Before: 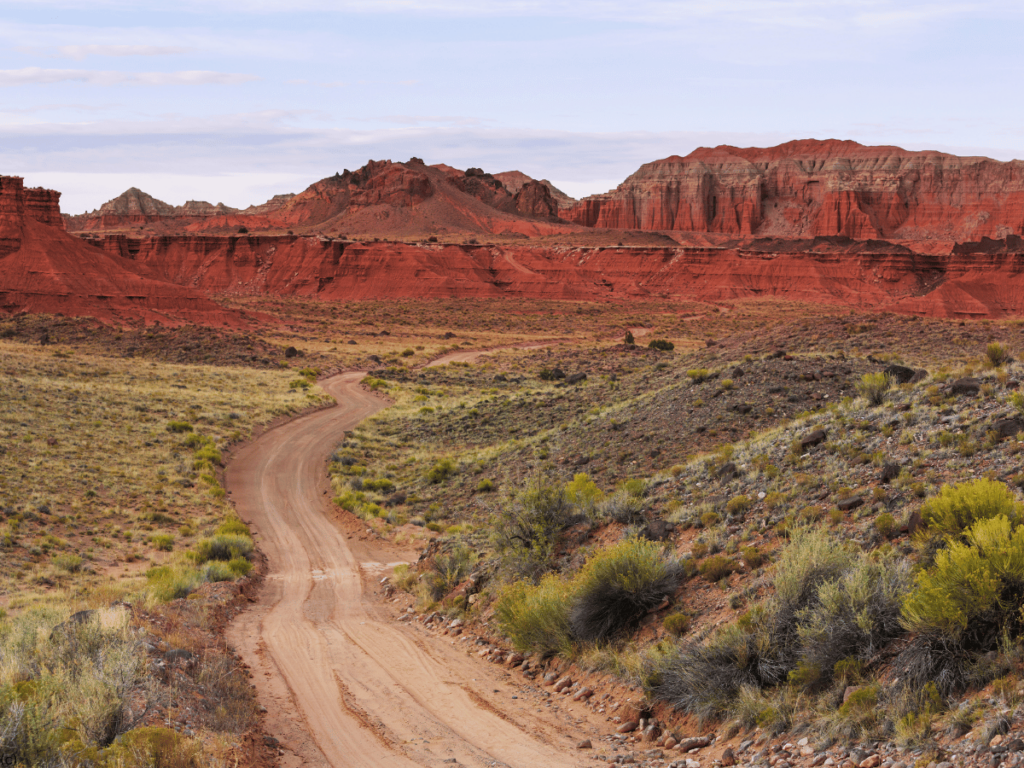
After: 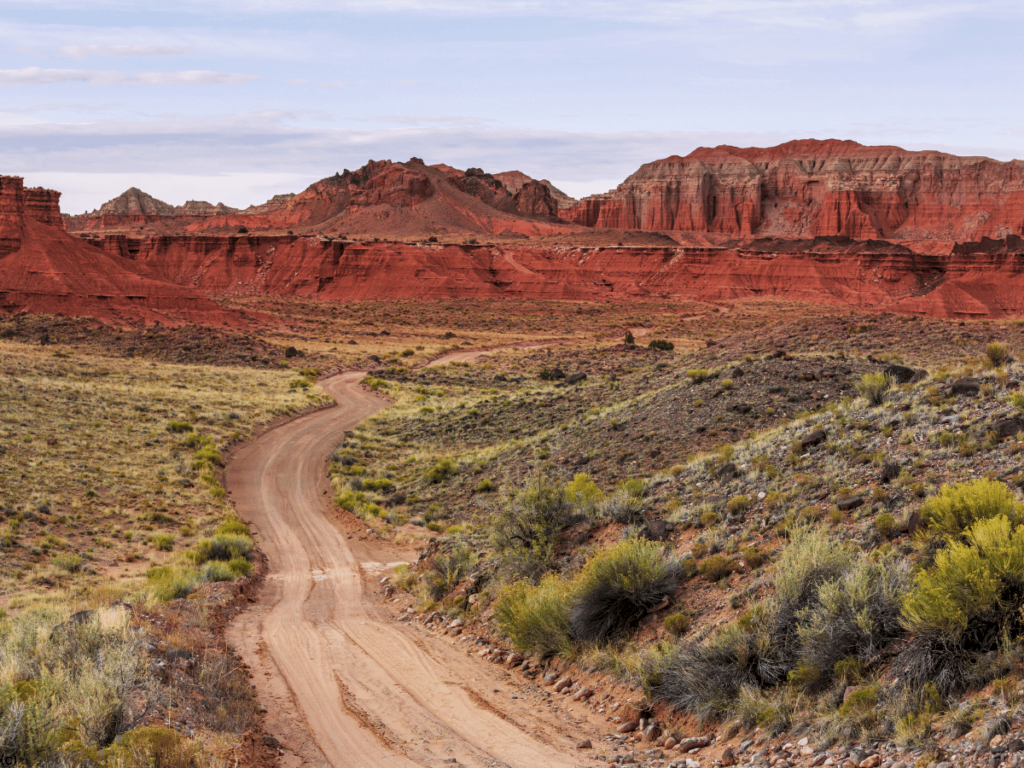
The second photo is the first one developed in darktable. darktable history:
shadows and highlights: shadows 36.5, highlights -26.8, soften with gaussian
local contrast: on, module defaults
